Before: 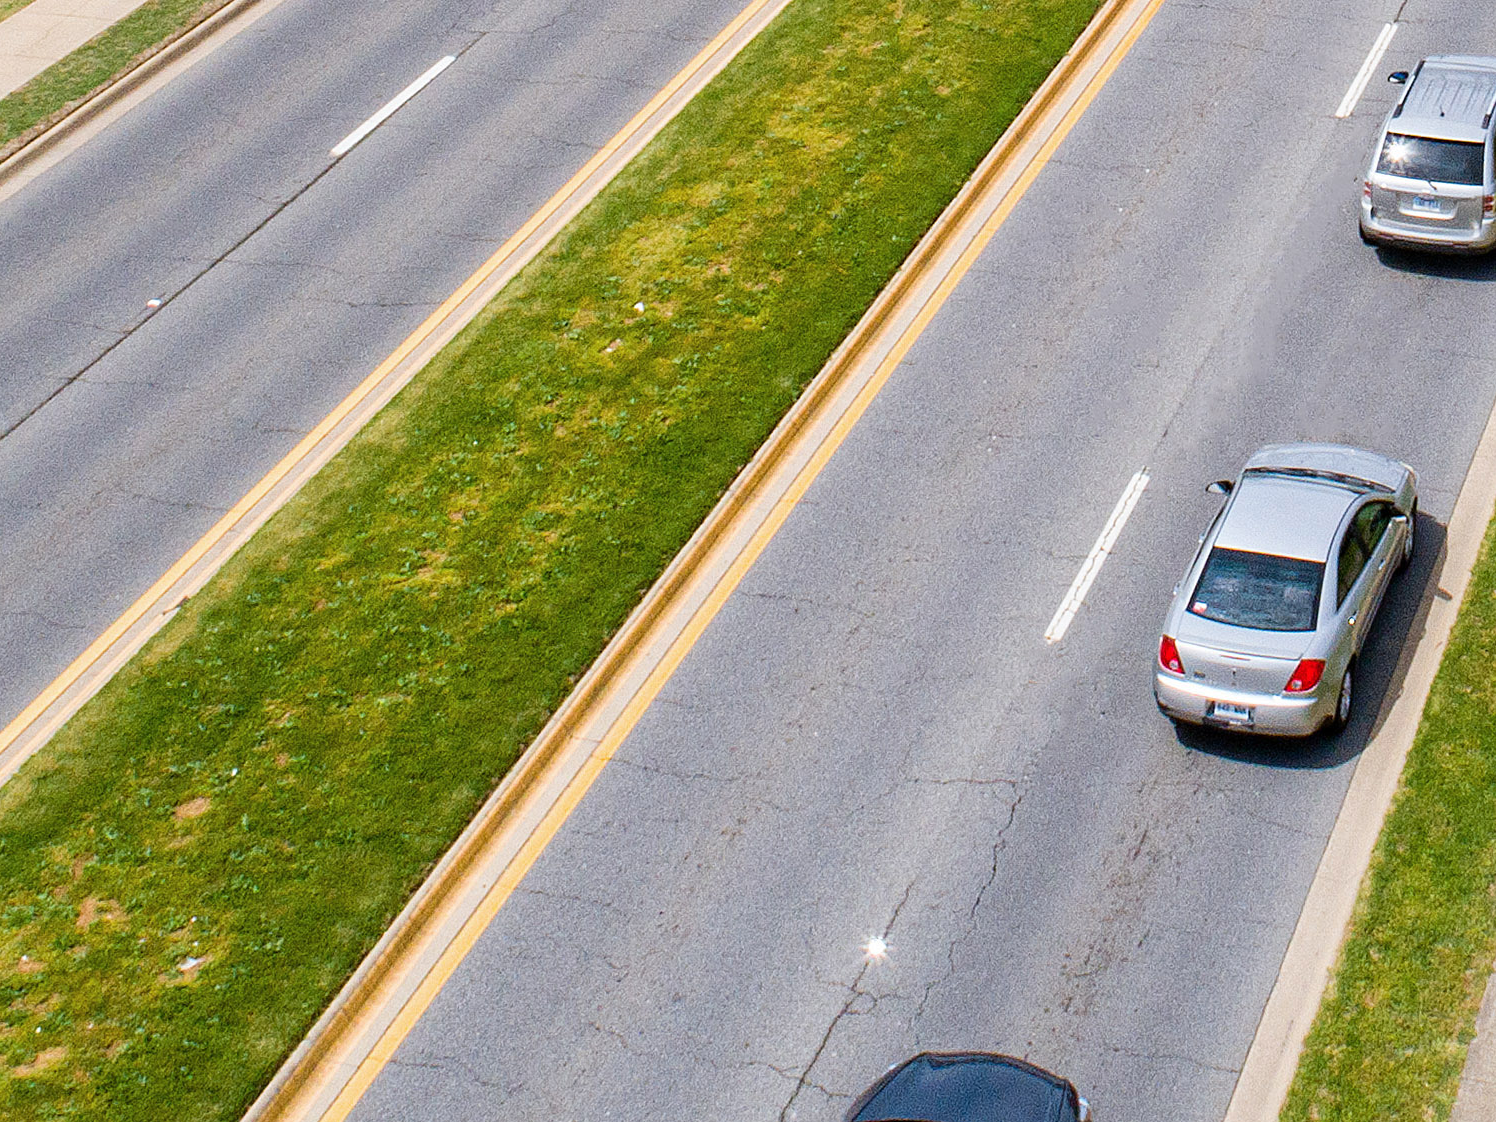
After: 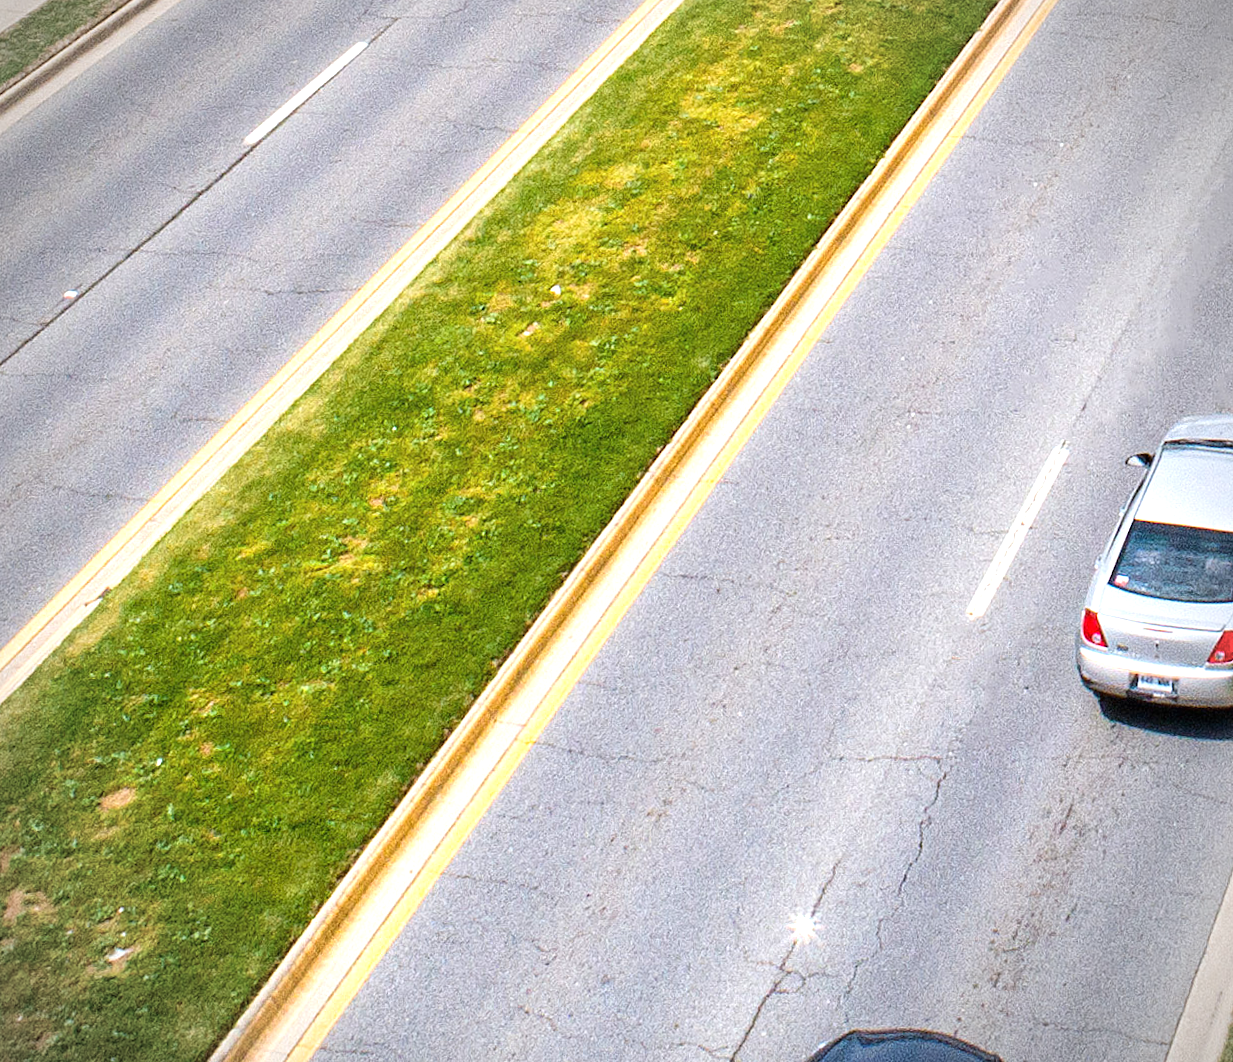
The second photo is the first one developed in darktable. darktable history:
crop and rotate: angle 1°, left 4.281%, top 0.642%, right 11.383%, bottom 2.486%
vignetting: on, module defaults
exposure: black level correction 0, exposure 0.68 EV, compensate exposure bias true, compensate highlight preservation false
